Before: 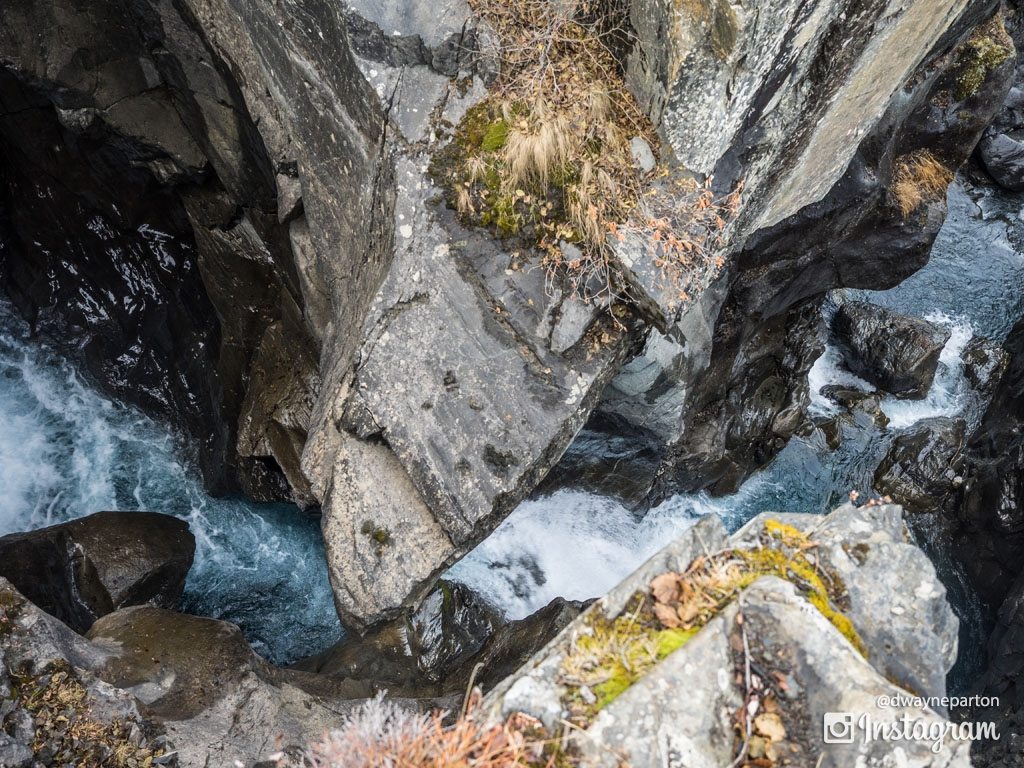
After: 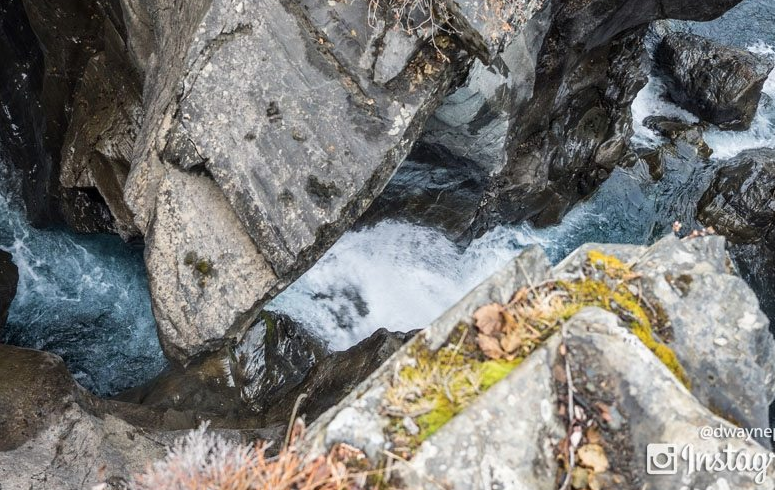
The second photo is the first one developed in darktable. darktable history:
crop and rotate: left 17.299%, top 35.115%, right 7.015%, bottom 1.024%
contrast brightness saturation: saturation -0.05
